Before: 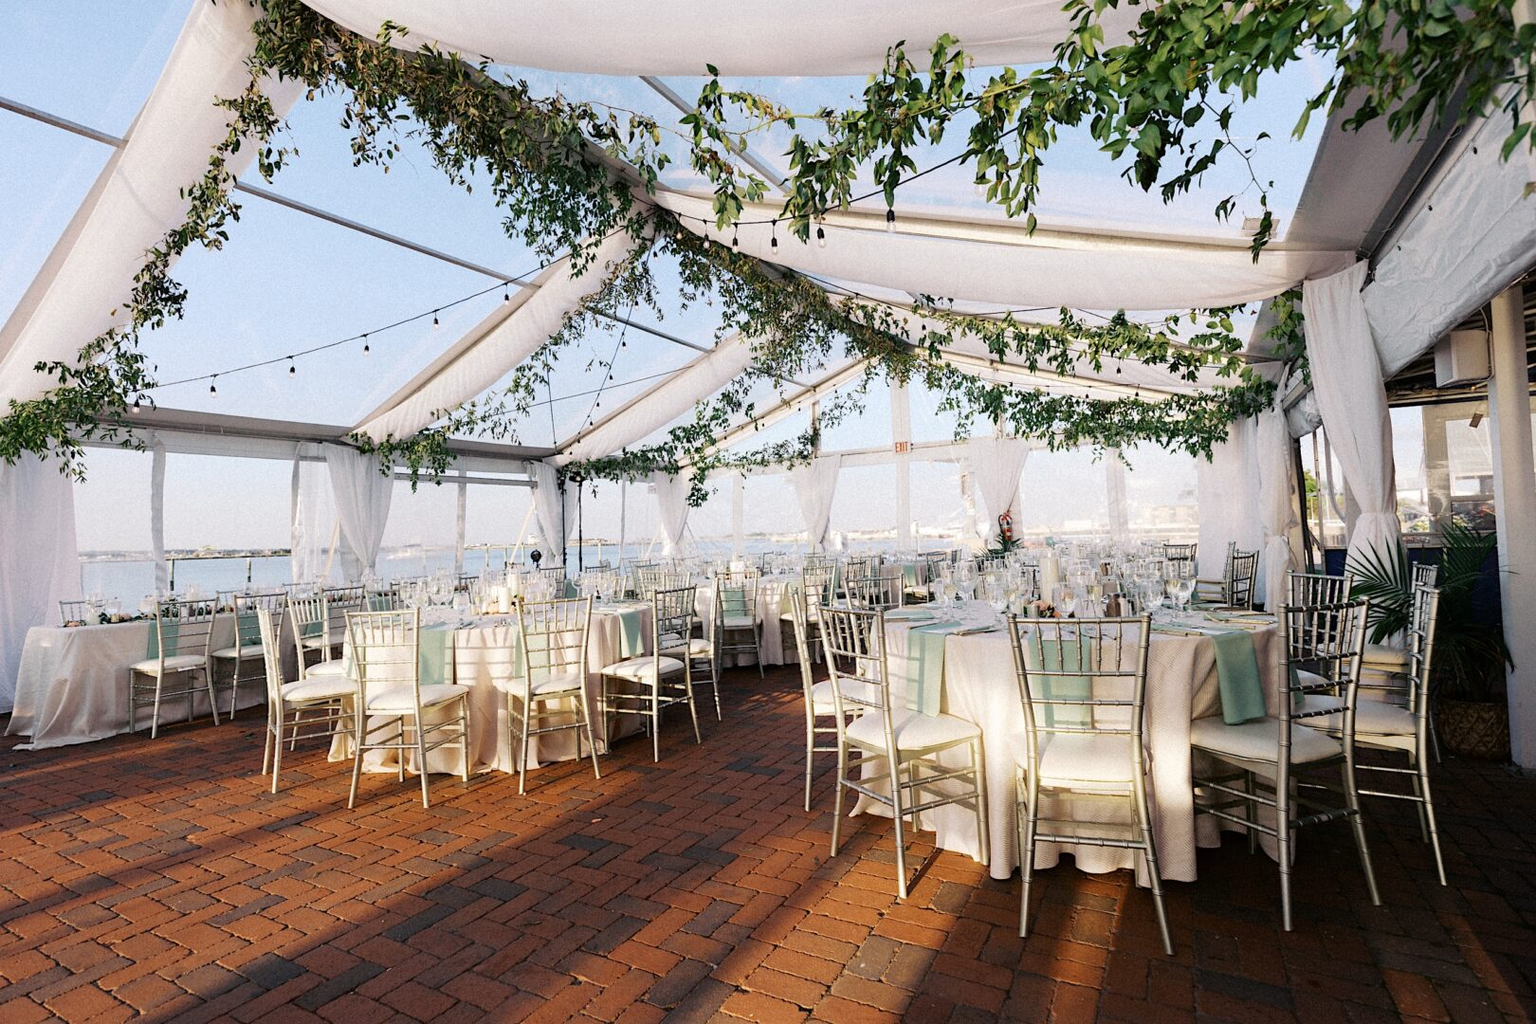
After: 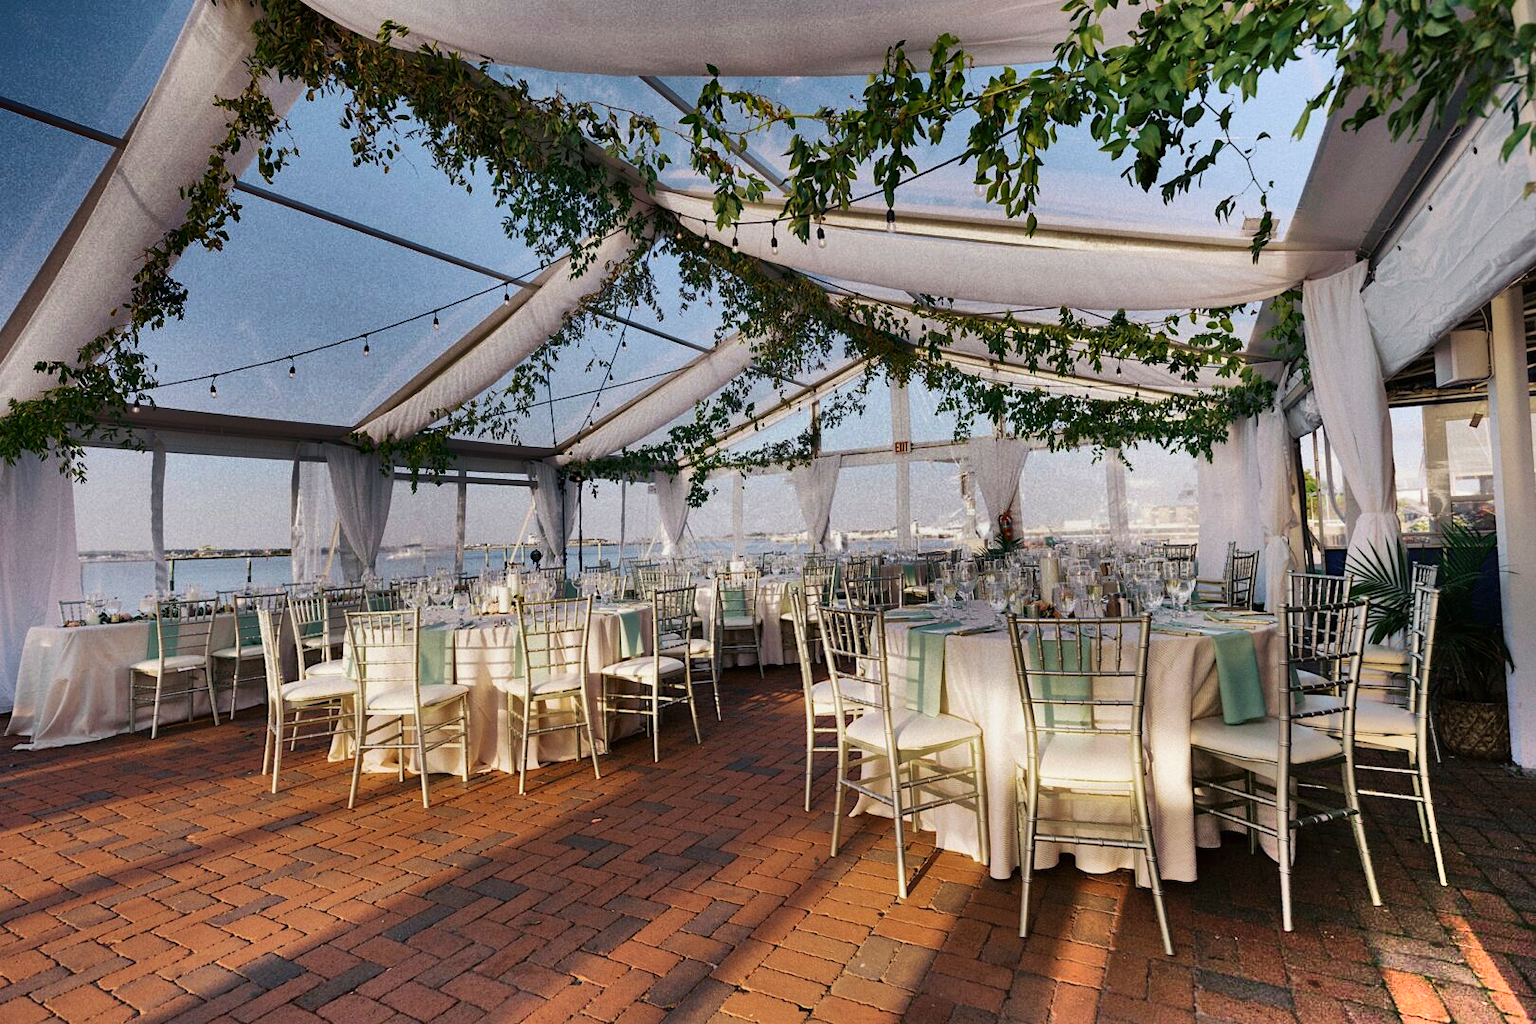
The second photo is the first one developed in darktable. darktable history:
shadows and highlights: radius 123.13, shadows 99.35, white point adjustment -2.97, highlights -98.35, soften with gaussian
velvia: on, module defaults
